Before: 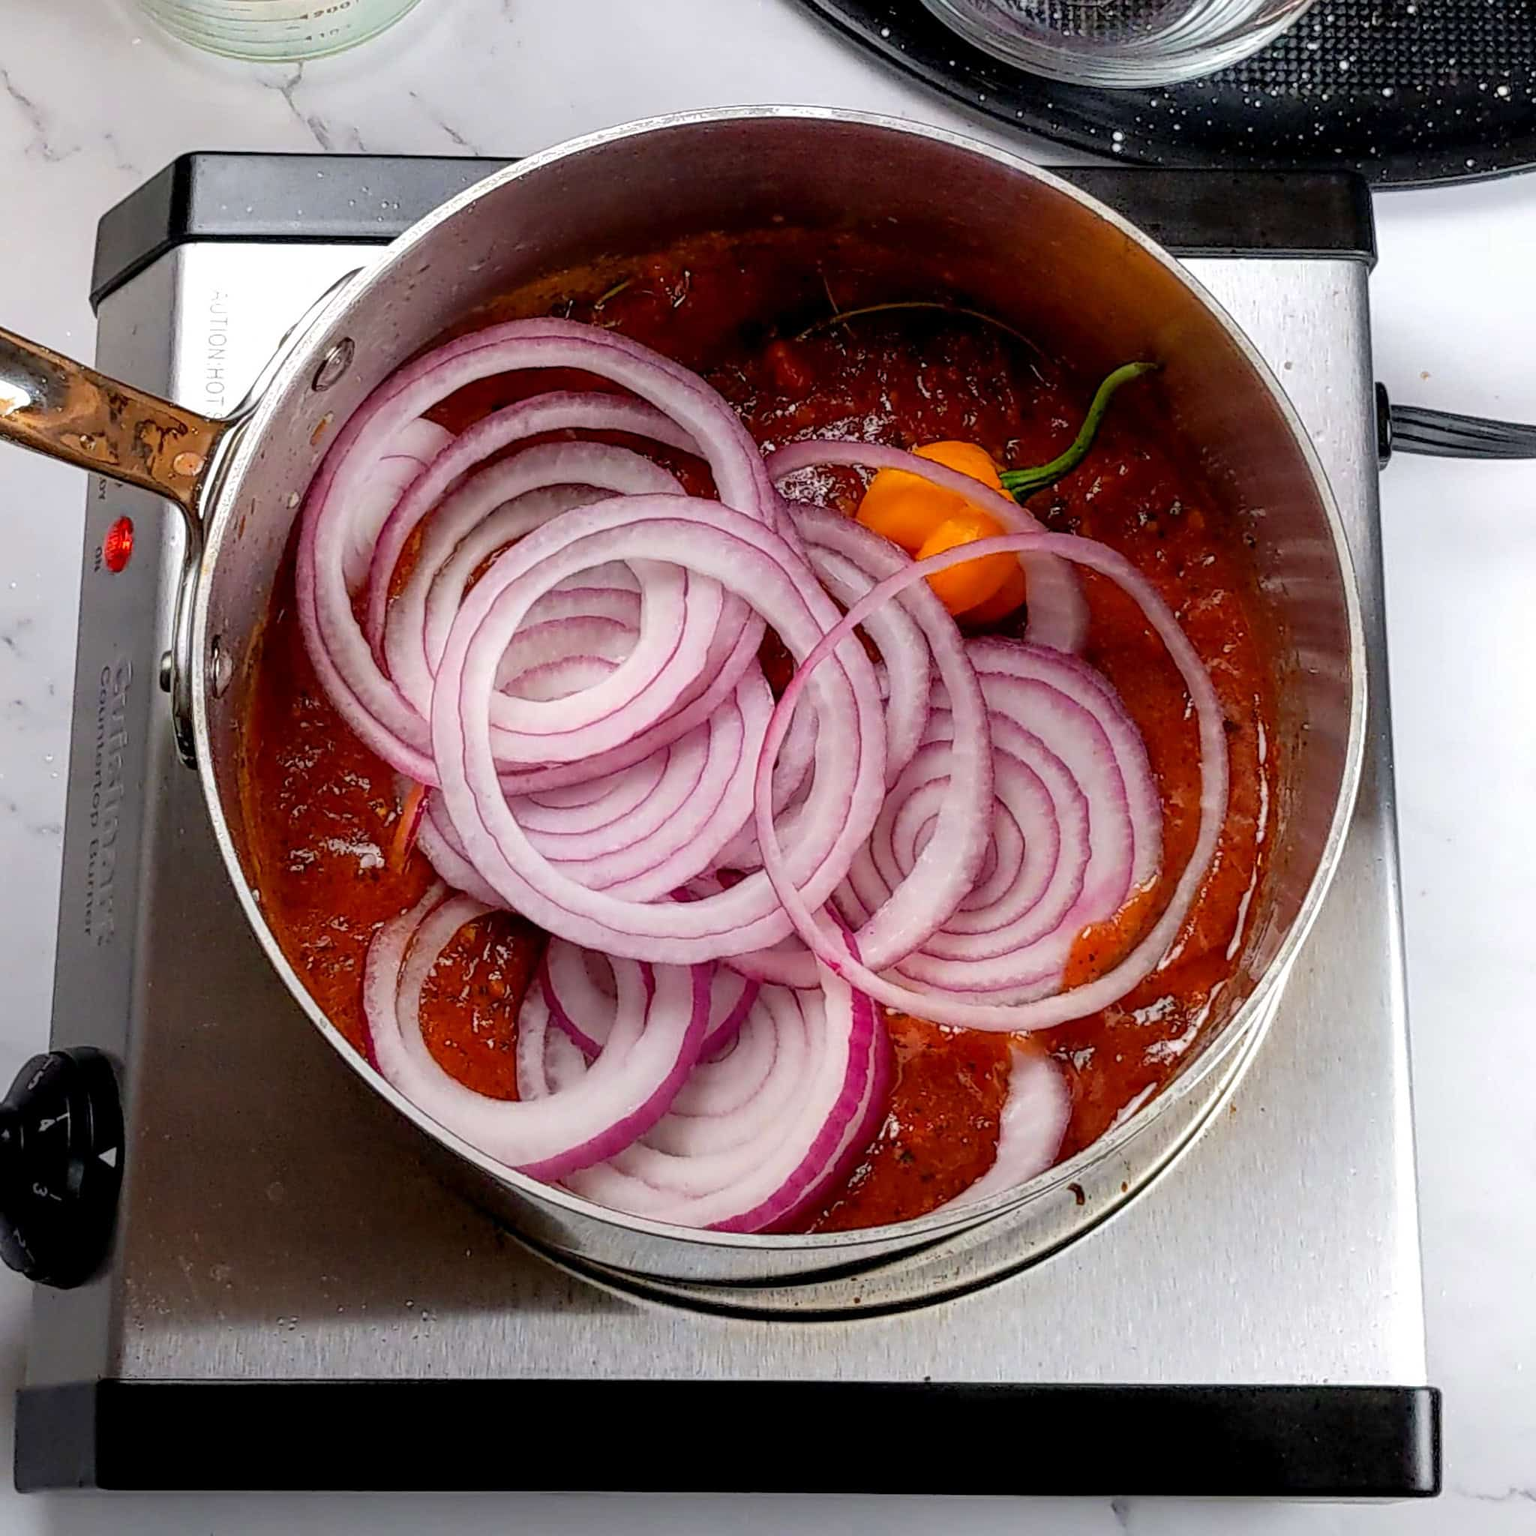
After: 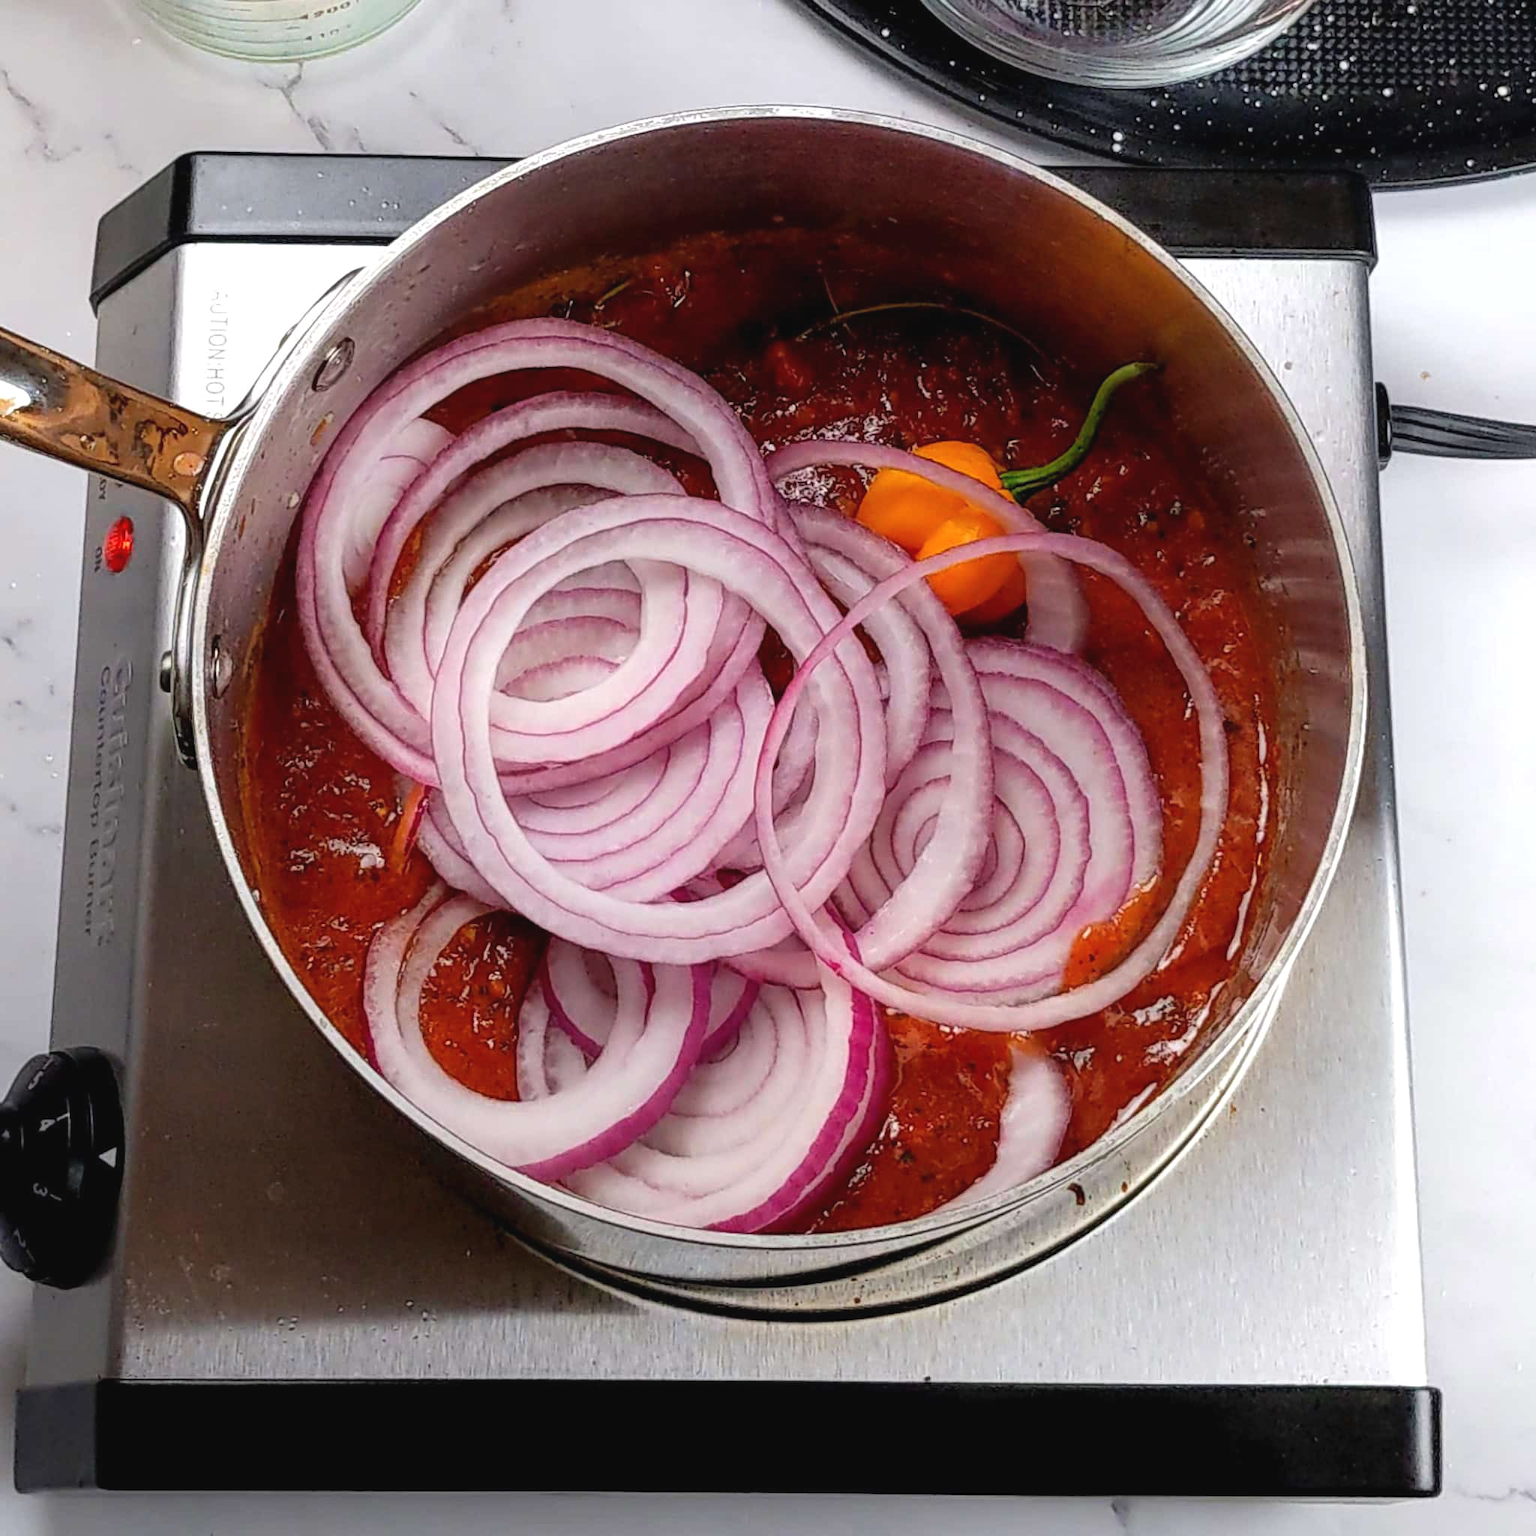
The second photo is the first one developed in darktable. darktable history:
exposure: black level correction -0.003, exposure 0.04 EV, compensate exposure bias true, compensate highlight preservation false
